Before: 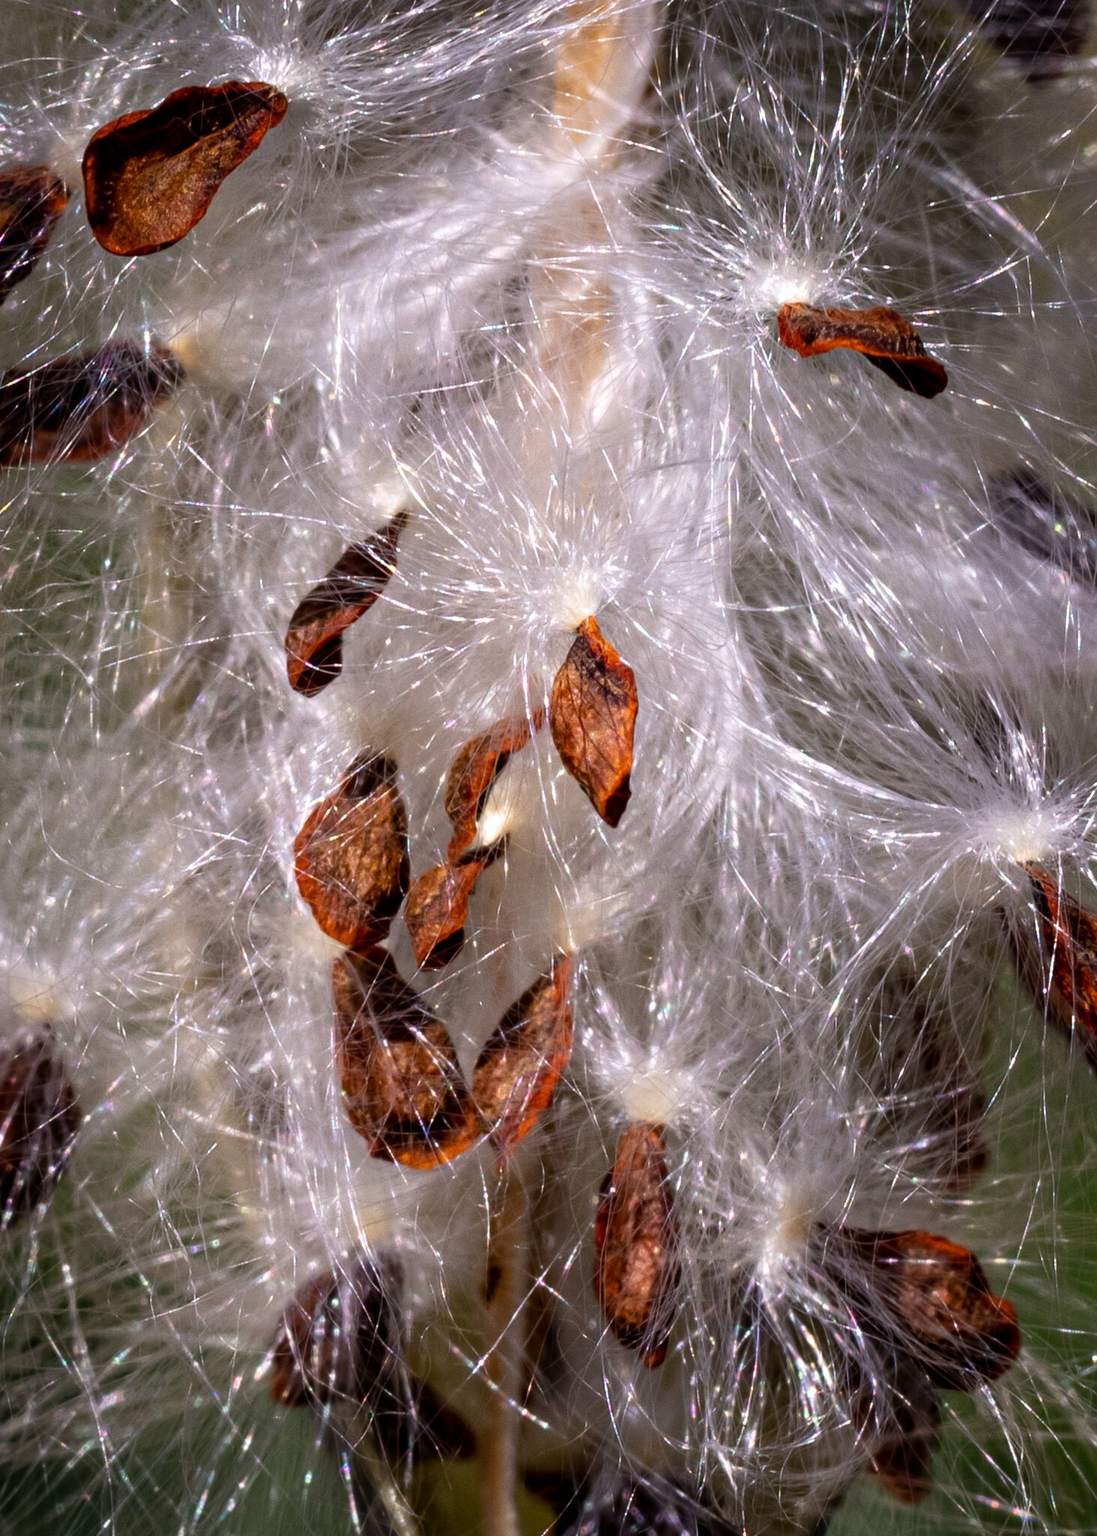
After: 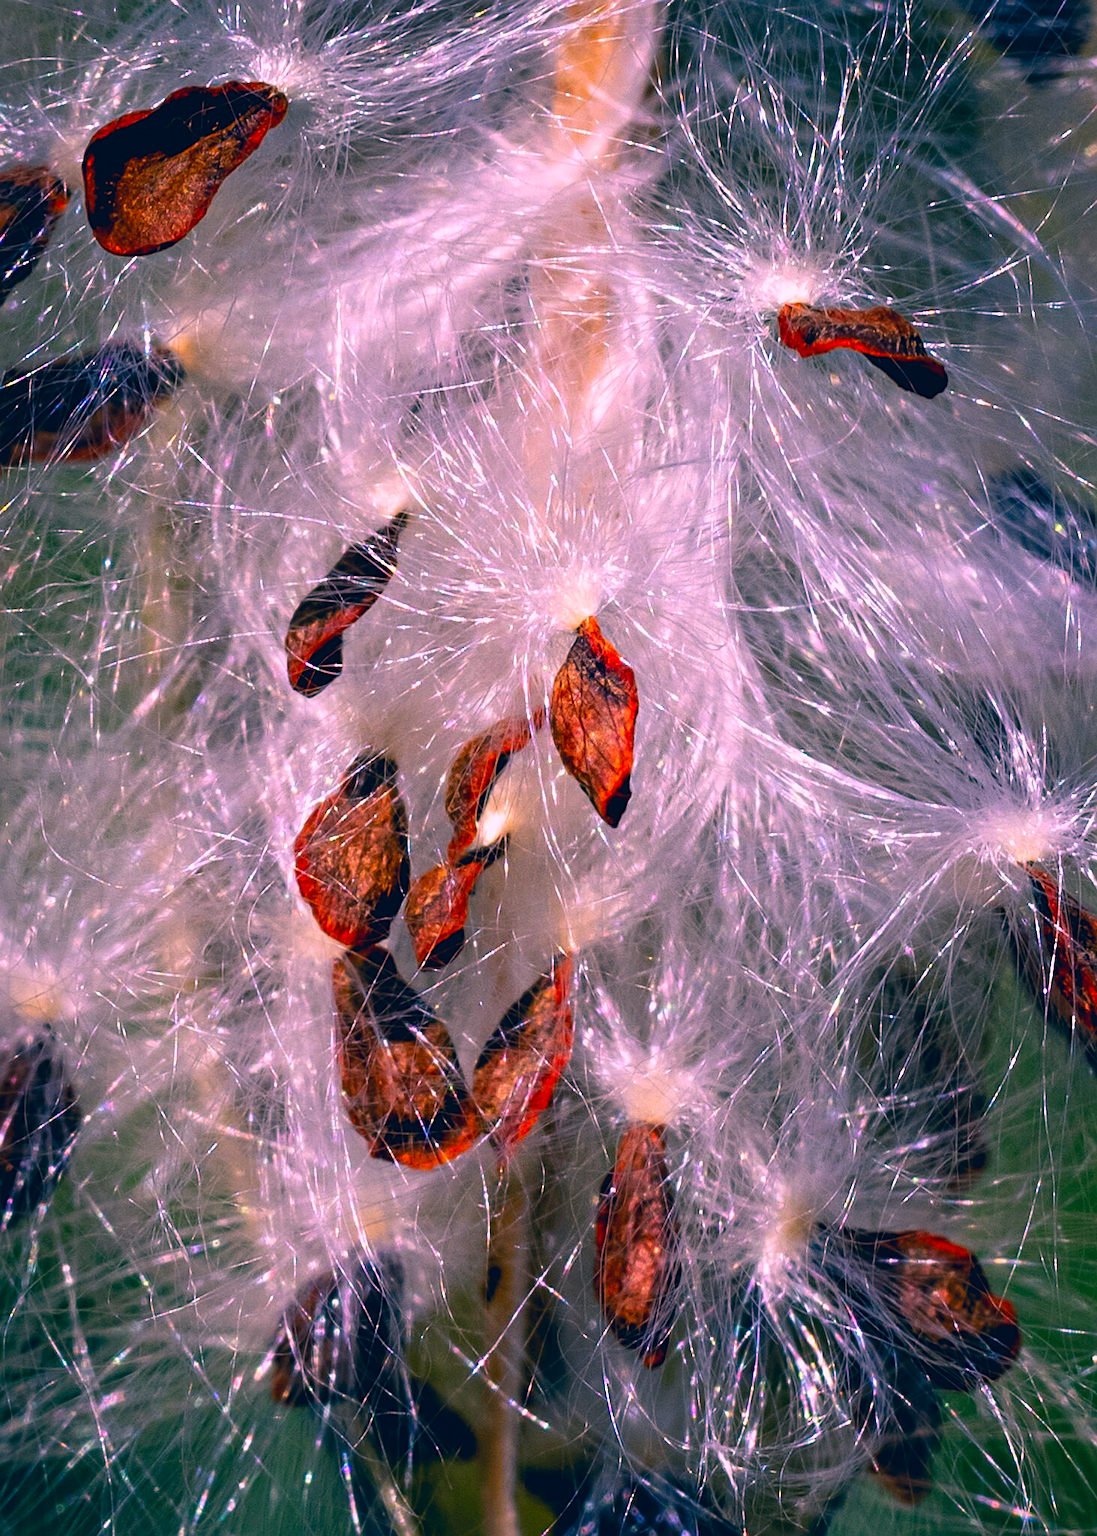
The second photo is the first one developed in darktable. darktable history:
sharpen: on, module defaults
color correction: highlights a* 16.53, highlights b* 0.288, shadows a* -15.13, shadows b* -14.28, saturation 1.55
